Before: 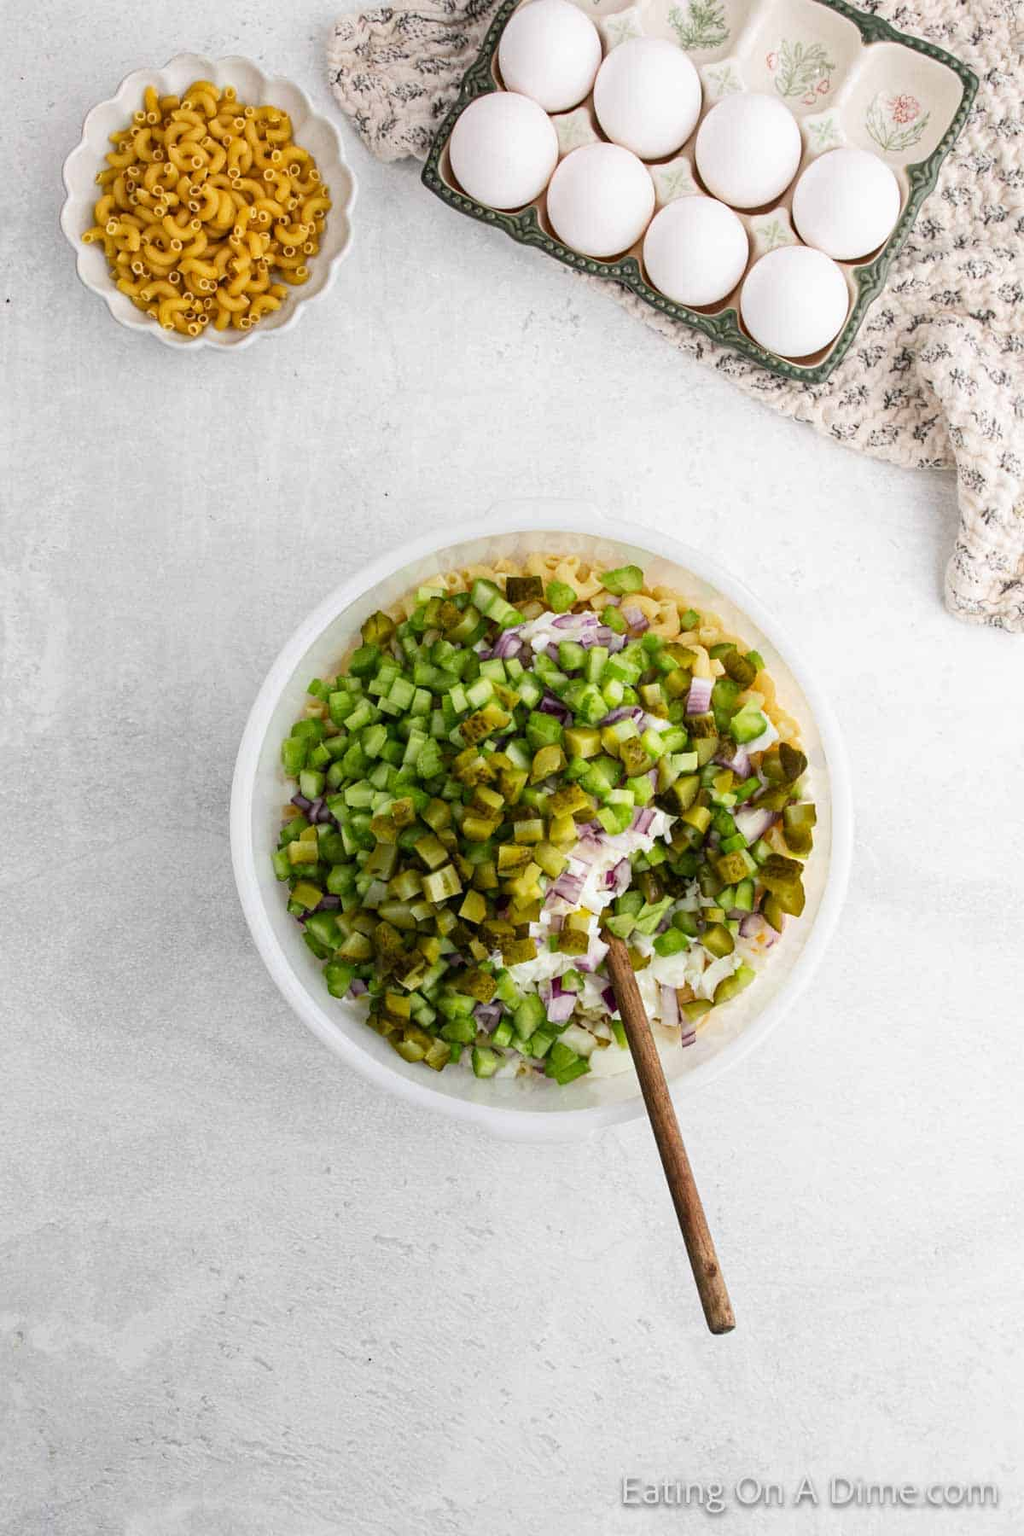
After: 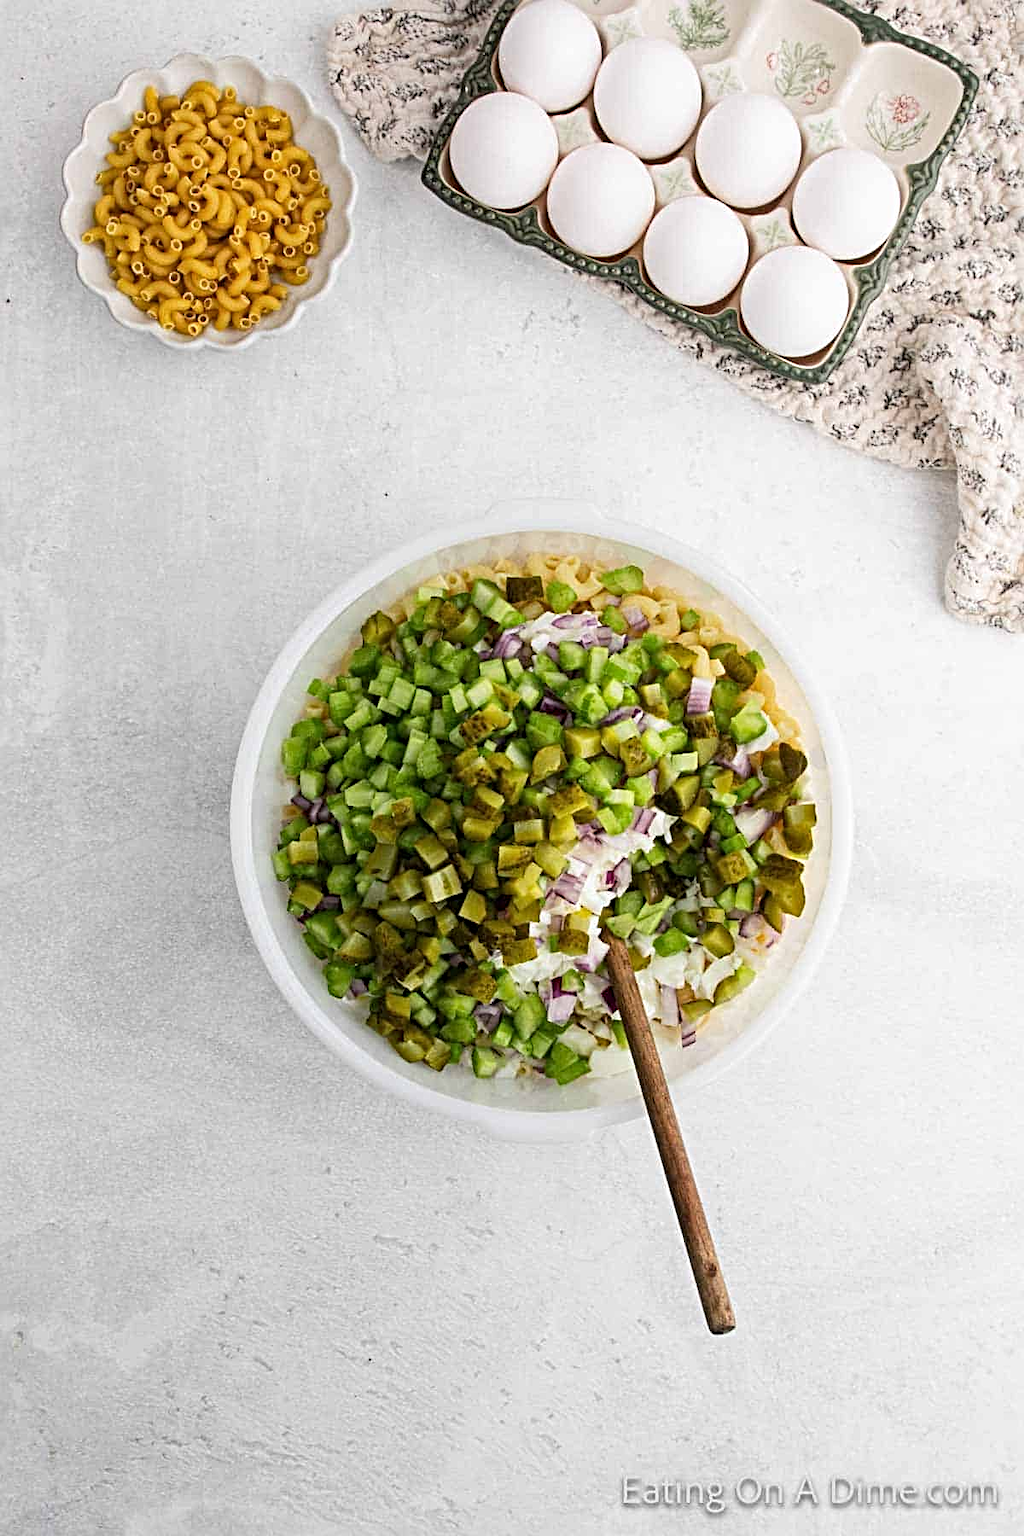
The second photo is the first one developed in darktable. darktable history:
sharpen: radius 3.98
